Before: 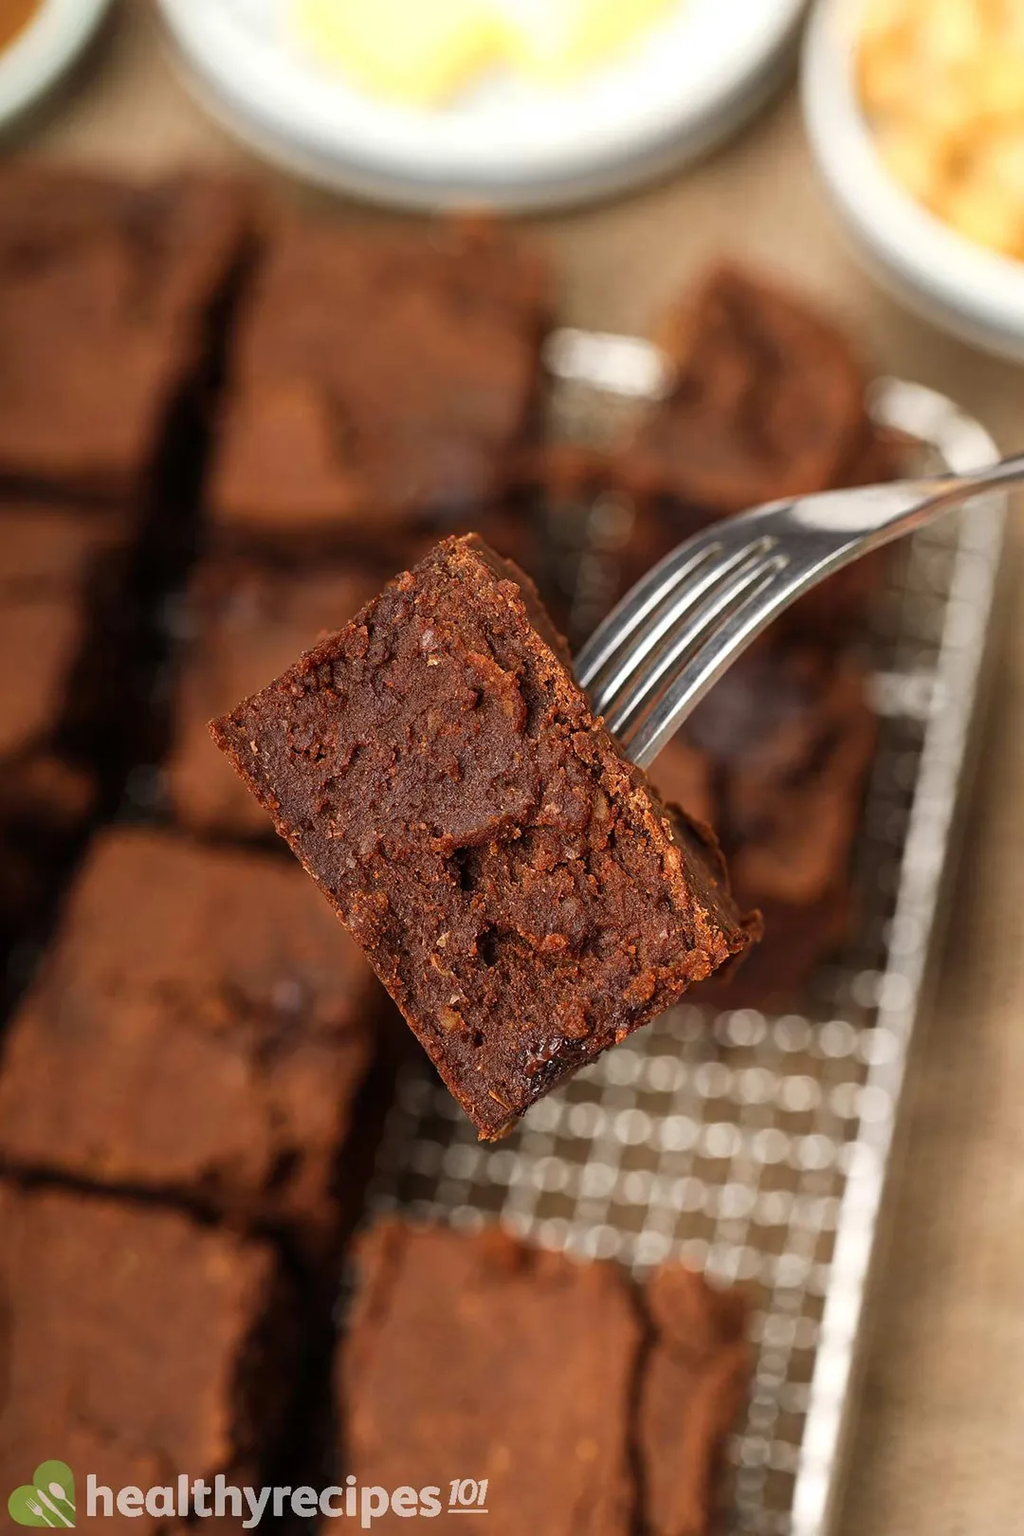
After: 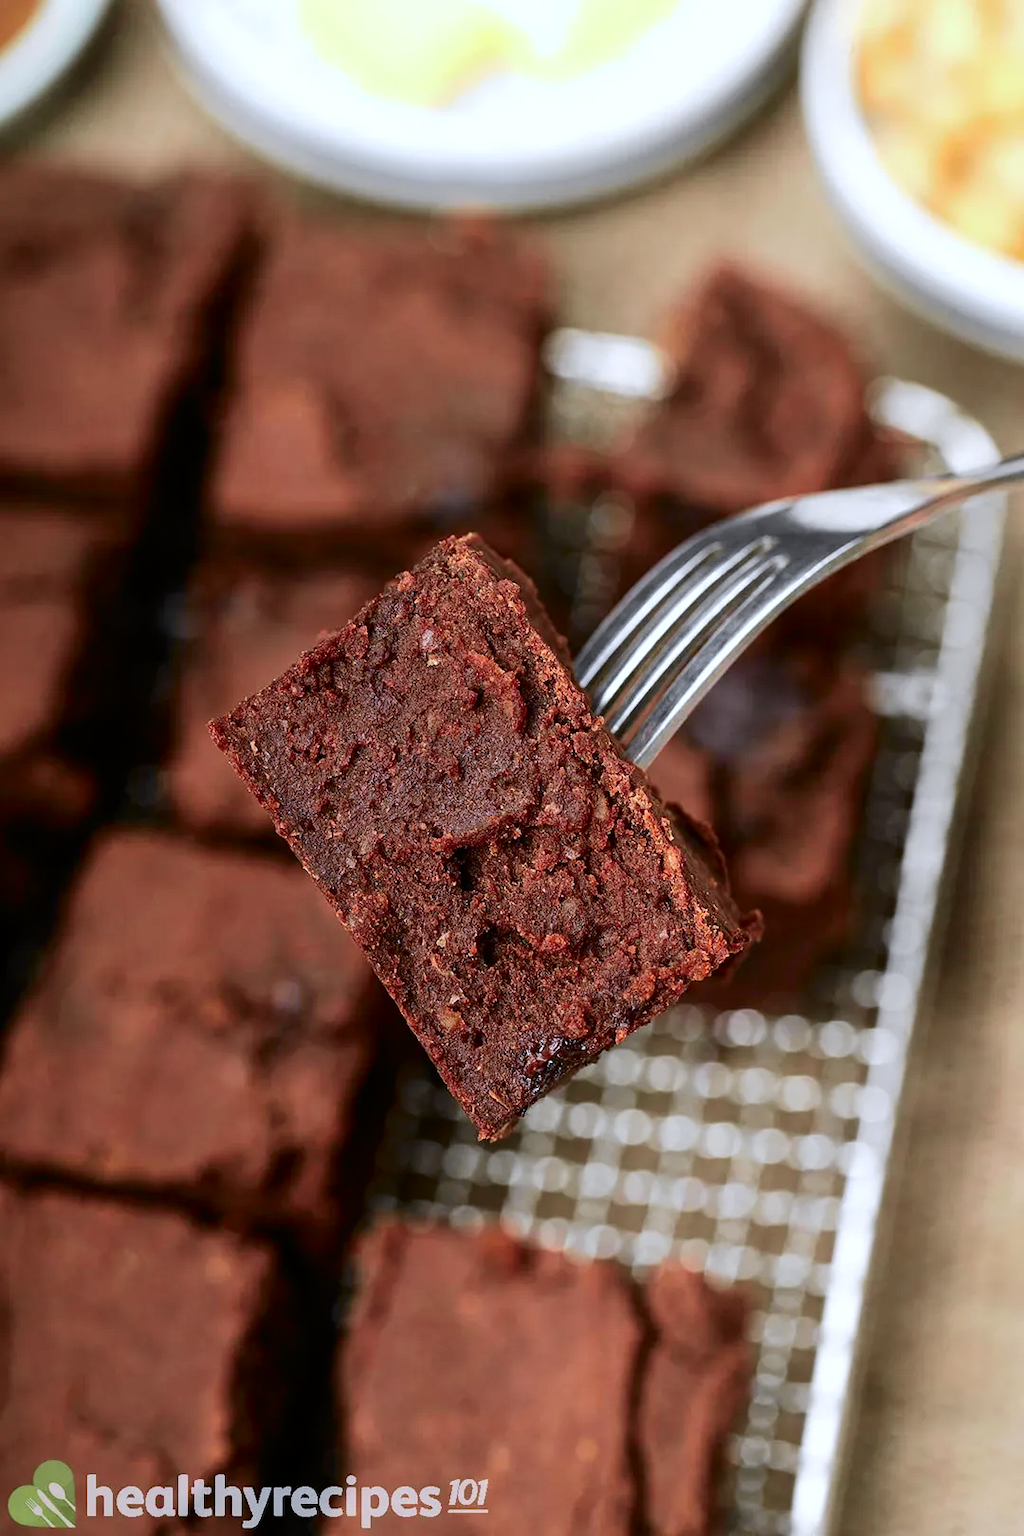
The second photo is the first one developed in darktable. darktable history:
tone curve: curves: ch0 [(0.003, 0) (0.066, 0.031) (0.163, 0.112) (0.264, 0.238) (0.395, 0.408) (0.517, 0.56) (0.684, 0.734) (0.791, 0.814) (1, 1)]; ch1 [(0, 0) (0.164, 0.115) (0.337, 0.332) (0.39, 0.398) (0.464, 0.461) (0.501, 0.5) (0.507, 0.5) (0.534, 0.532) (0.577, 0.59) (0.652, 0.681) (0.733, 0.749) (0.811, 0.796) (1, 1)]; ch2 [(0, 0) (0.337, 0.382) (0.464, 0.476) (0.501, 0.5) (0.527, 0.54) (0.551, 0.565) (0.6, 0.59) (0.687, 0.675) (1, 1)], color space Lab, independent channels, preserve colors none
white balance: red 0.948, green 1.02, blue 1.176
